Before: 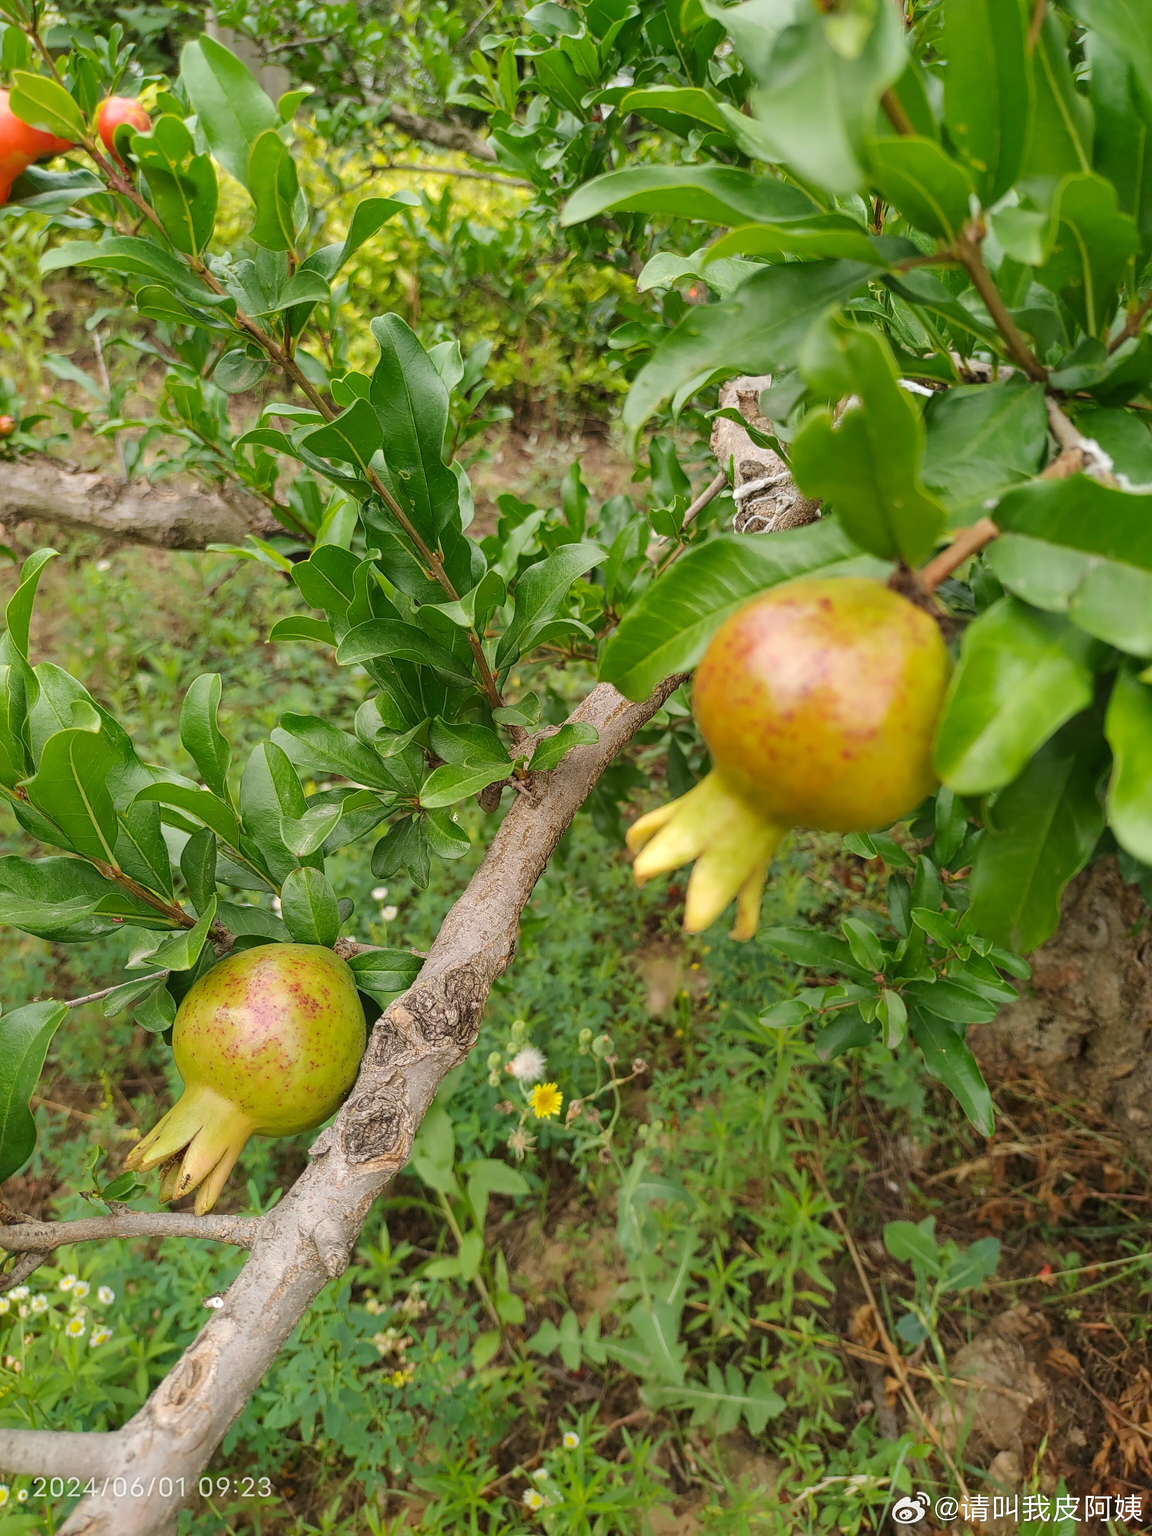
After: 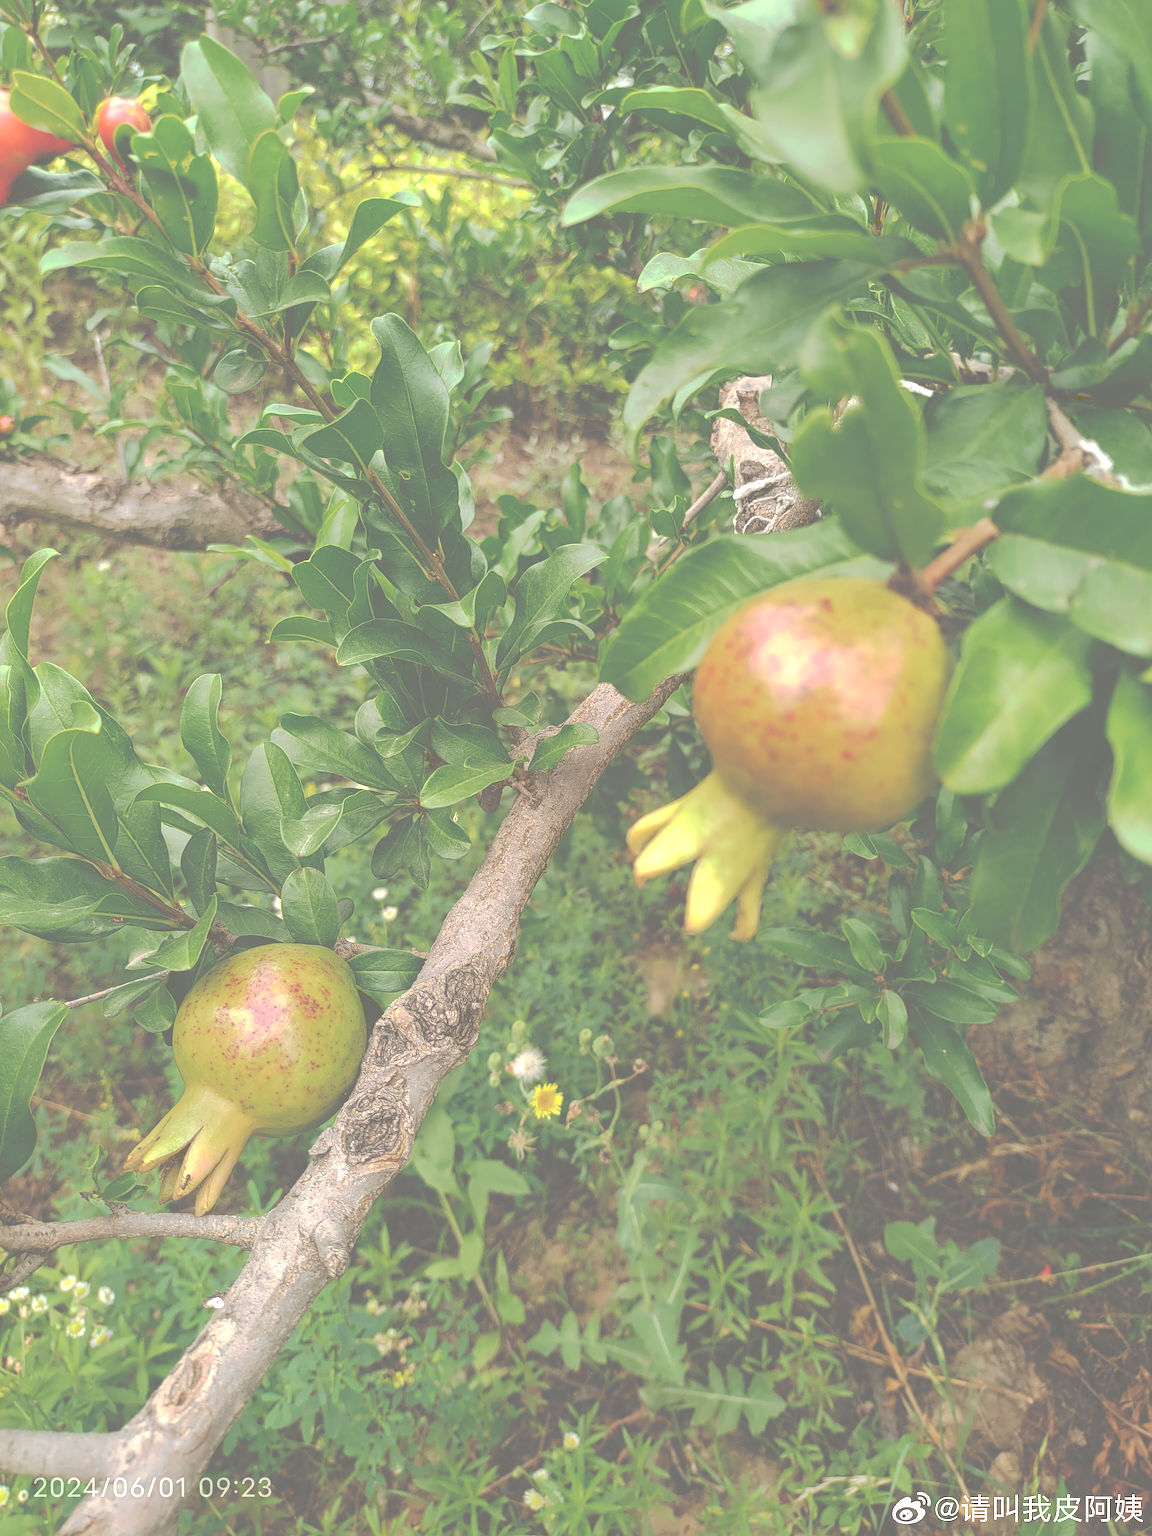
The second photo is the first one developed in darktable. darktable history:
contrast brightness saturation: contrast 0.03, brightness -0.04
exposure: exposure 0.515 EV, compensate highlight preservation false
tone curve: curves: ch0 [(0, 0) (0.003, 0.453) (0.011, 0.457) (0.025, 0.457) (0.044, 0.463) (0.069, 0.464) (0.1, 0.471) (0.136, 0.475) (0.177, 0.481) (0.224, 0.486) (0.277, 0.496) (0.335, 0.515) (0.399, 0.544) (0.468, 0.577) (0.543, 0.621) (0.623, 0.67) (0.709, 0.73) (0.801, 0.788) (0.898, 0.848) (1, 1)], preserve colors none
